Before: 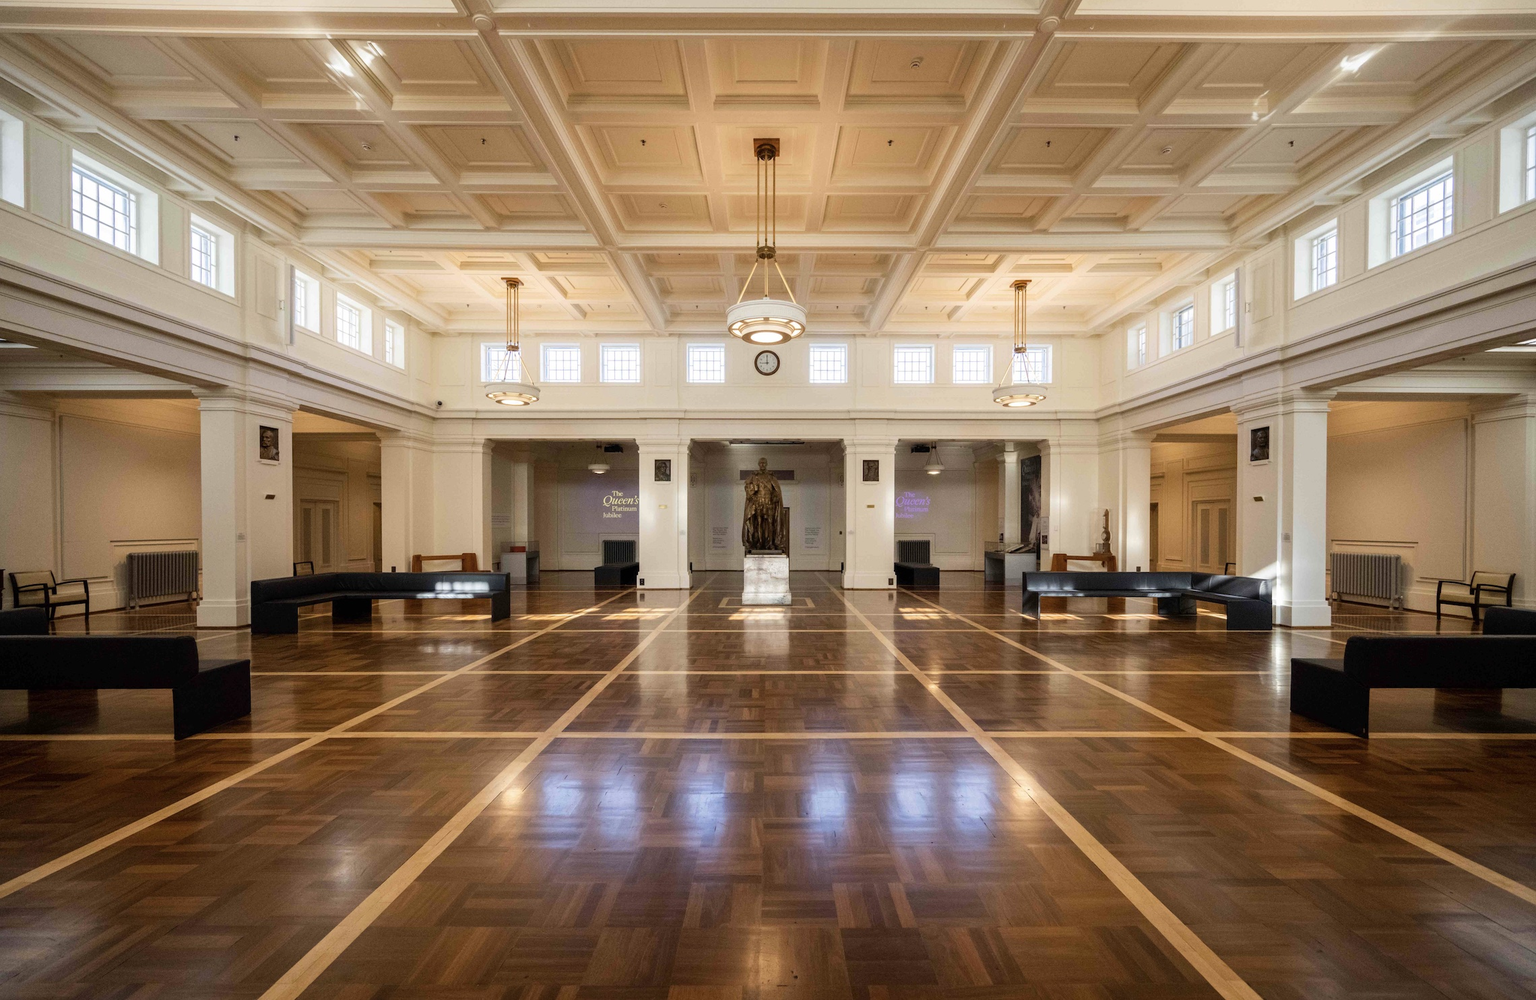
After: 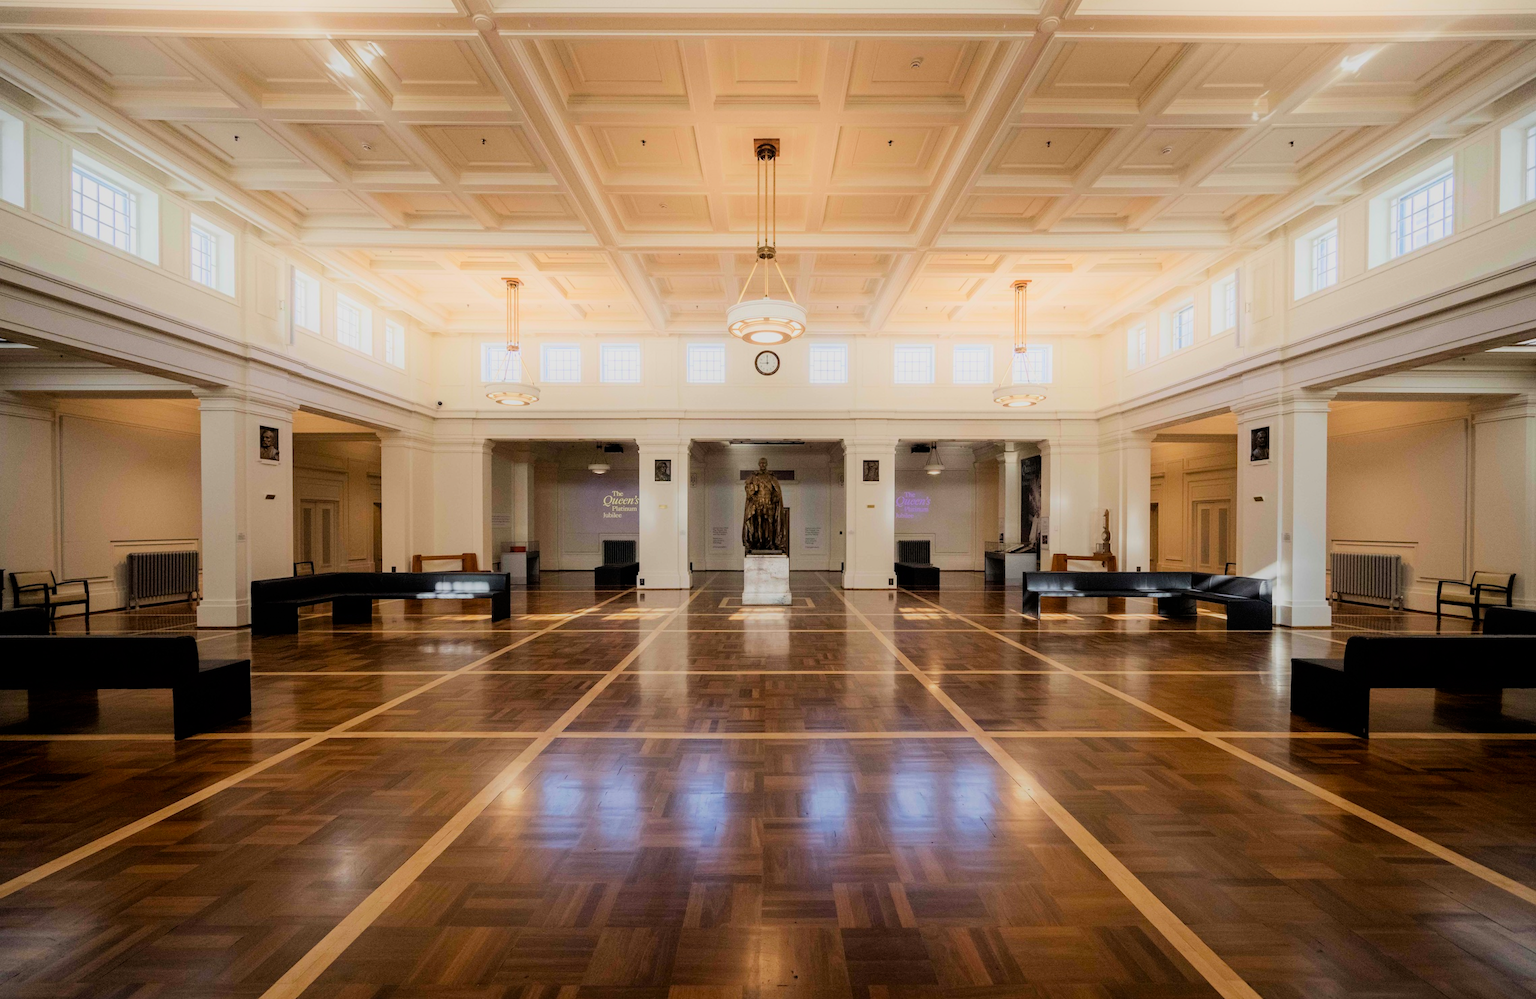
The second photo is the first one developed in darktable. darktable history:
exposure: black level correction 0.001, compensate highlight preservation false
filmic rgb: black relative exposure -7.15 EV, white relative exposure 5.36 EV, hardness 3.02, color science v6 (2022)
shadows and highlights: shadows -21.3, highlights 100, soften with gaussian
